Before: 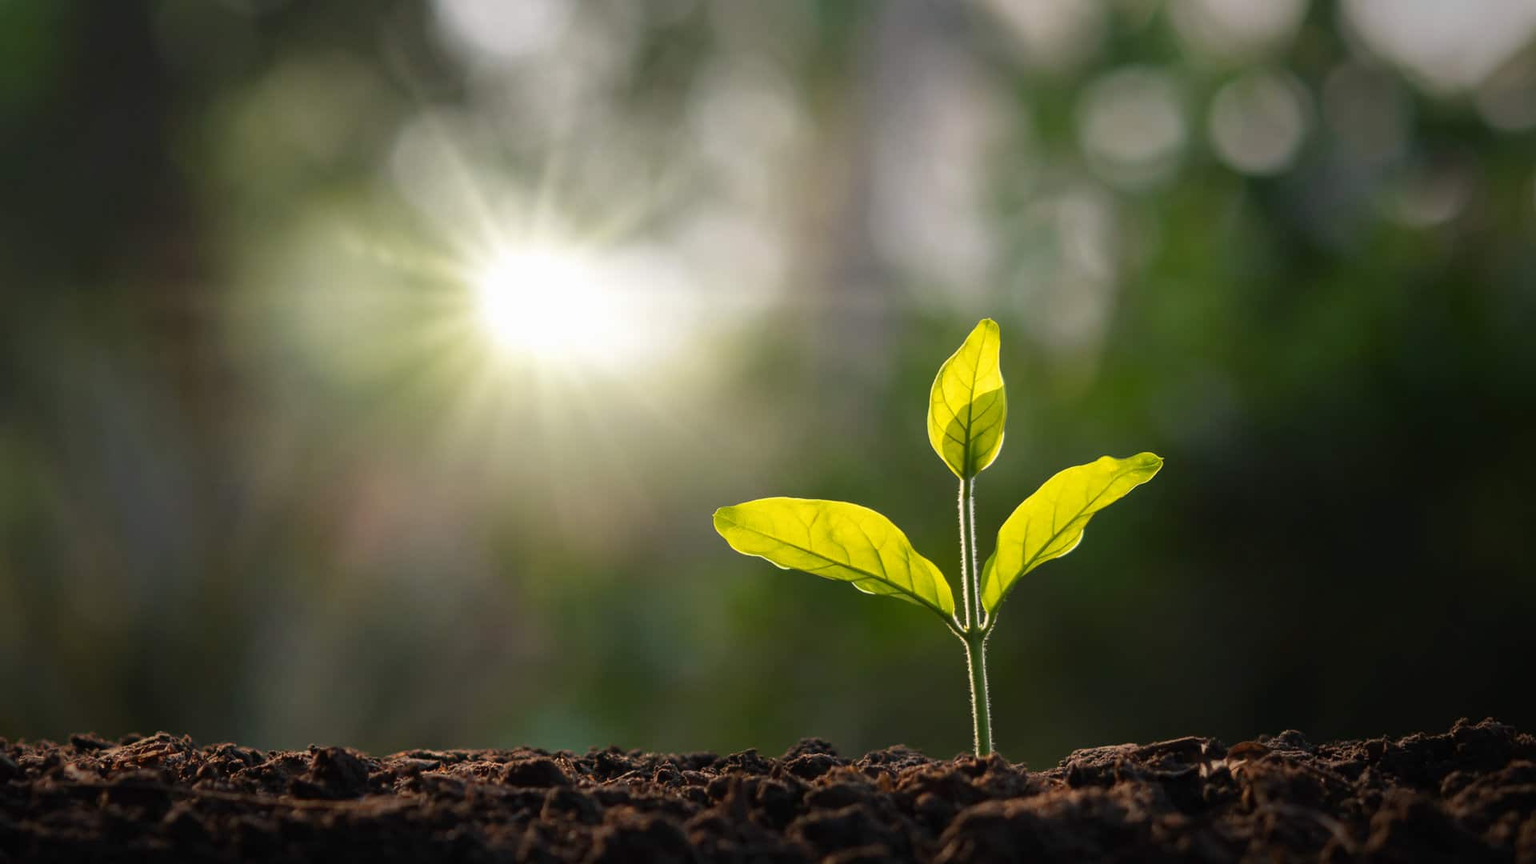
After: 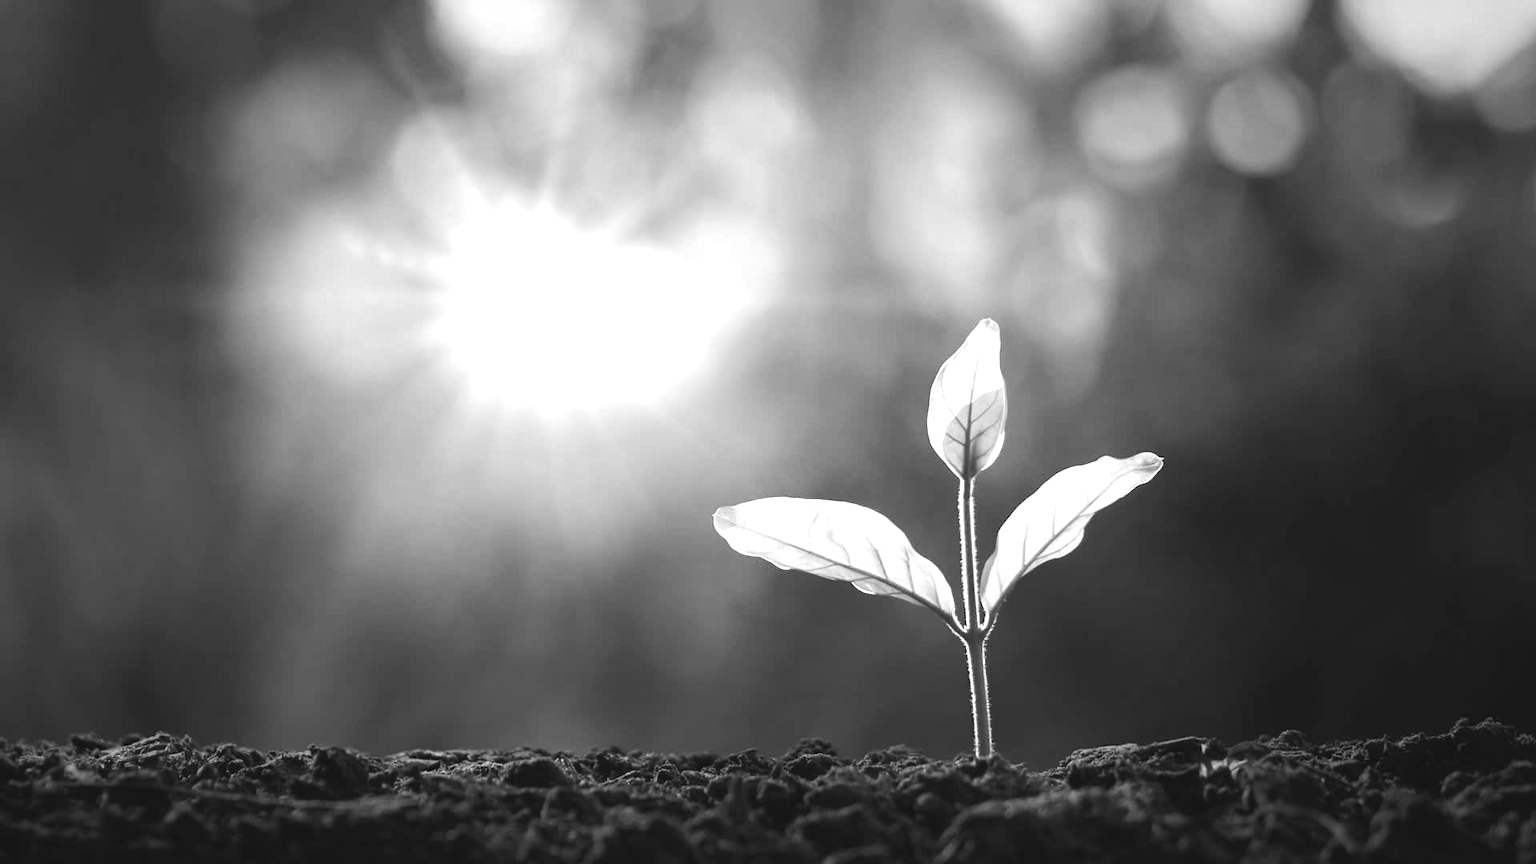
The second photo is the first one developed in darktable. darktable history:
exposure: exposure 0.64 EV, compensate highlight preservation false
contrast brightness saturation: contrast -0.11
tone equalizer: -8 EV 0.001 EV, -7 EV -0.002 EV, -6 EV 0.002 EV, -5 EV -0.03 EV, -4 EV -0.116 EV, -3 EV -0.169 EV, -2 EV 0.24 EV, -1 EV 0.702 EV, +0 EV 0.493 EV
color correction: highlights a* 5.81, highlights b* 4.84
monochrome: a 30.25, b 92.03
